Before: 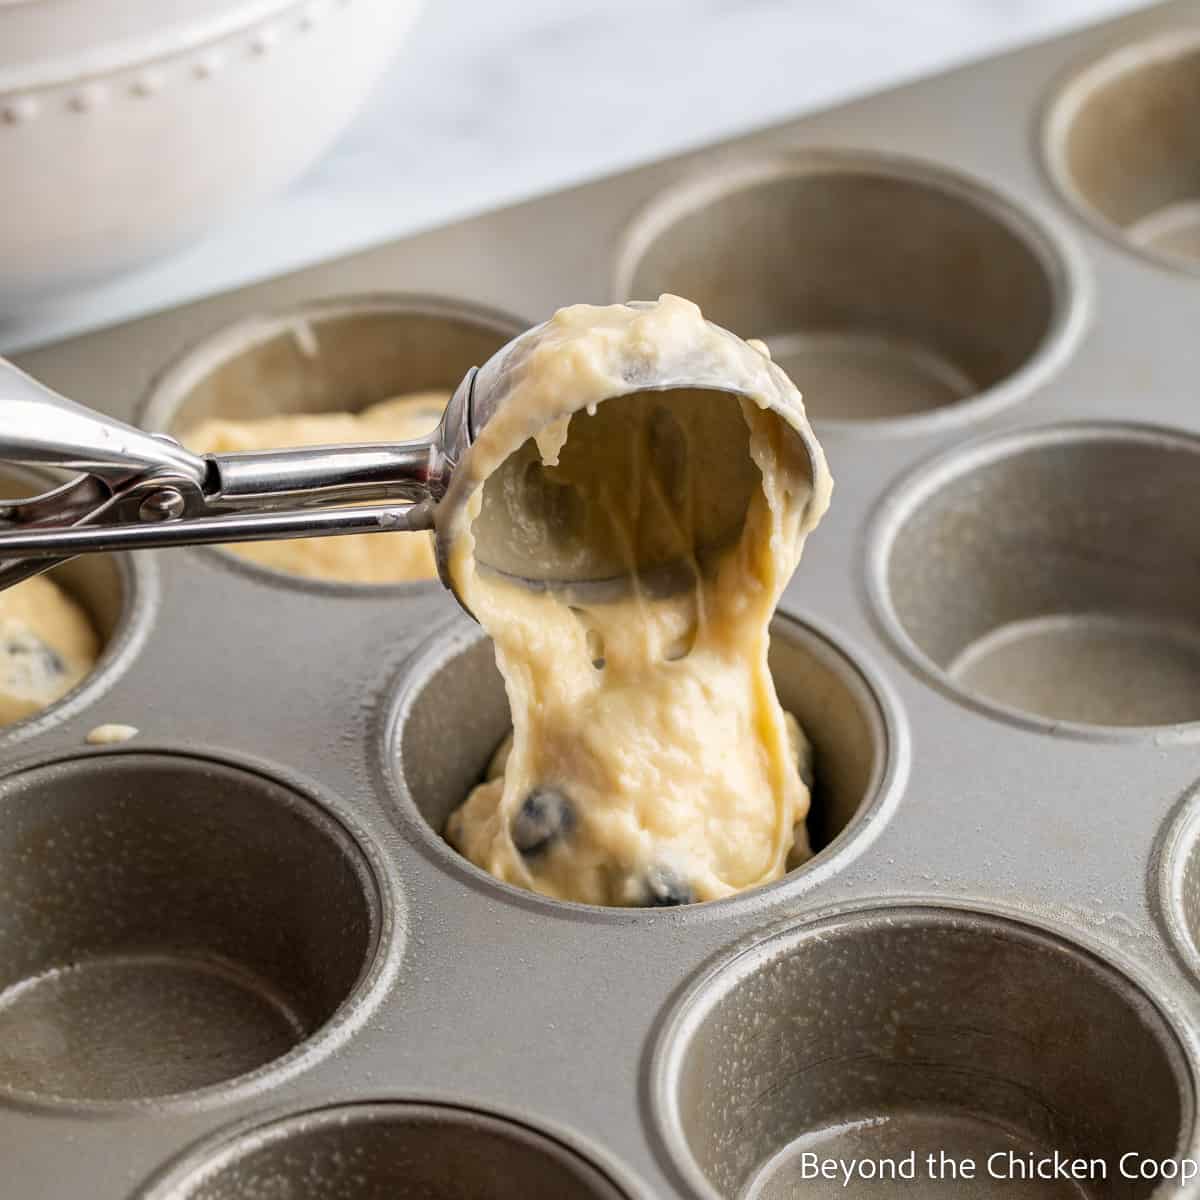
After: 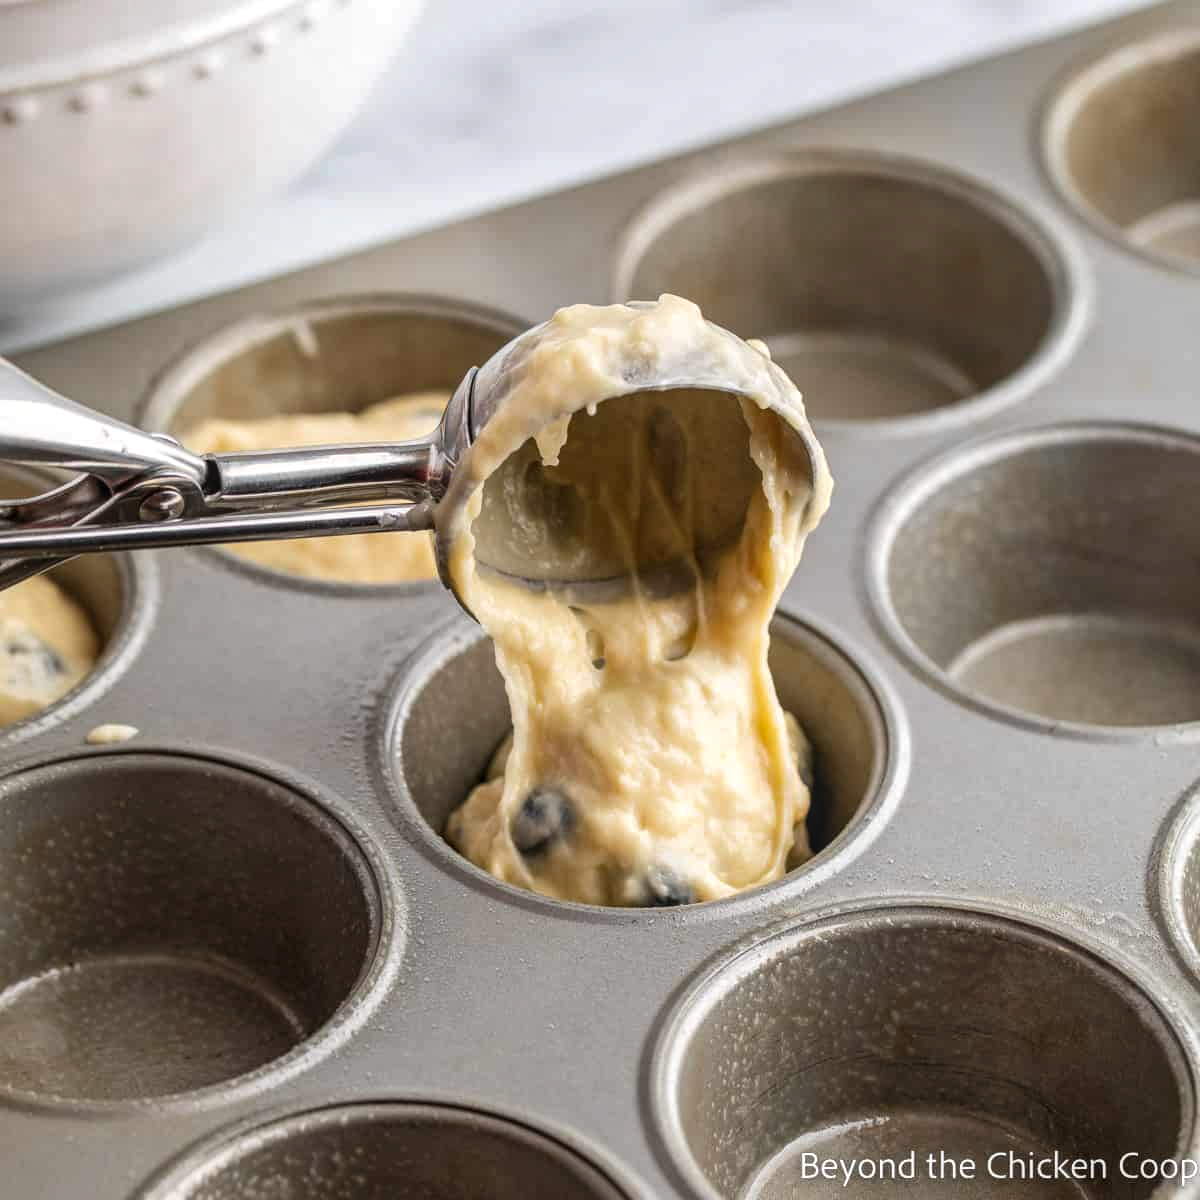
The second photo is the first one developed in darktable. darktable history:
shadows and highlights: shadows 31.76, highlights -31.55, soften with gaussian
local contrast: on, module defaults
exposure: black level correction -0.003, exposure 0.046 EV, compensate highlight preservation false
